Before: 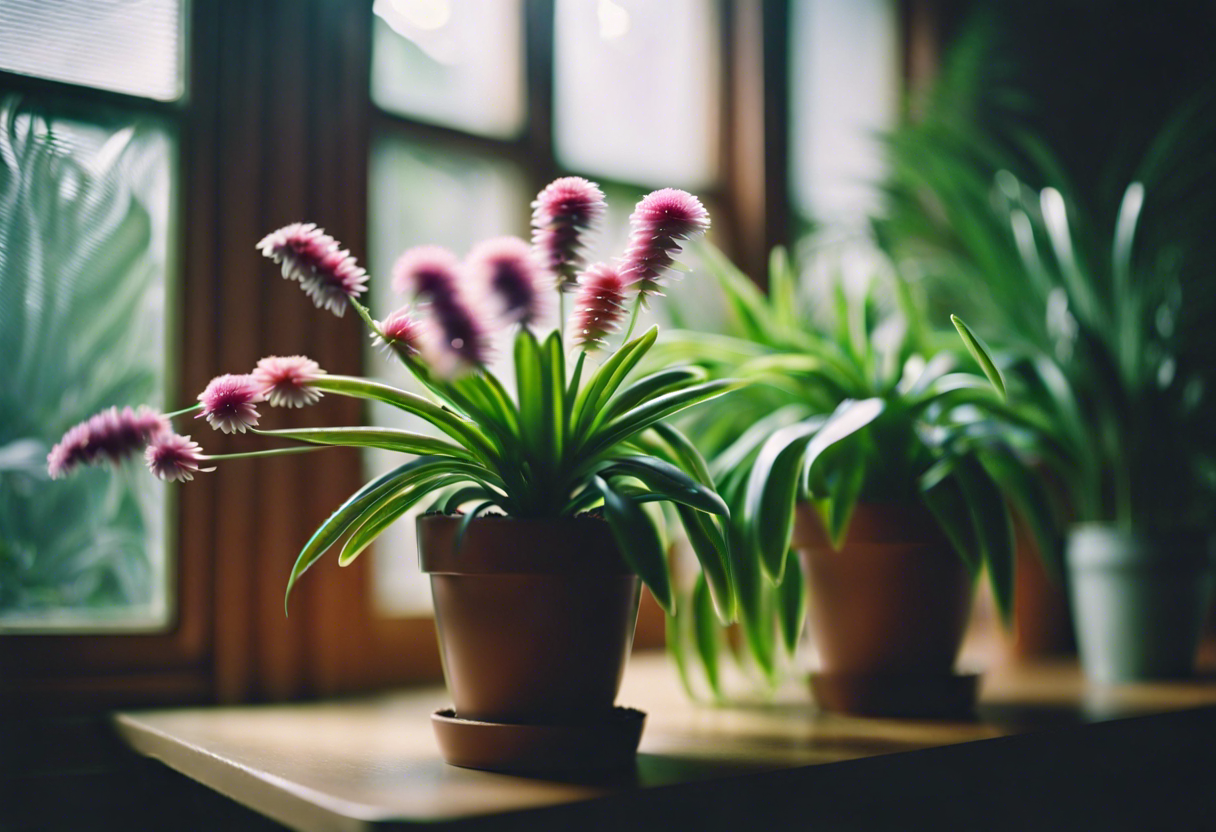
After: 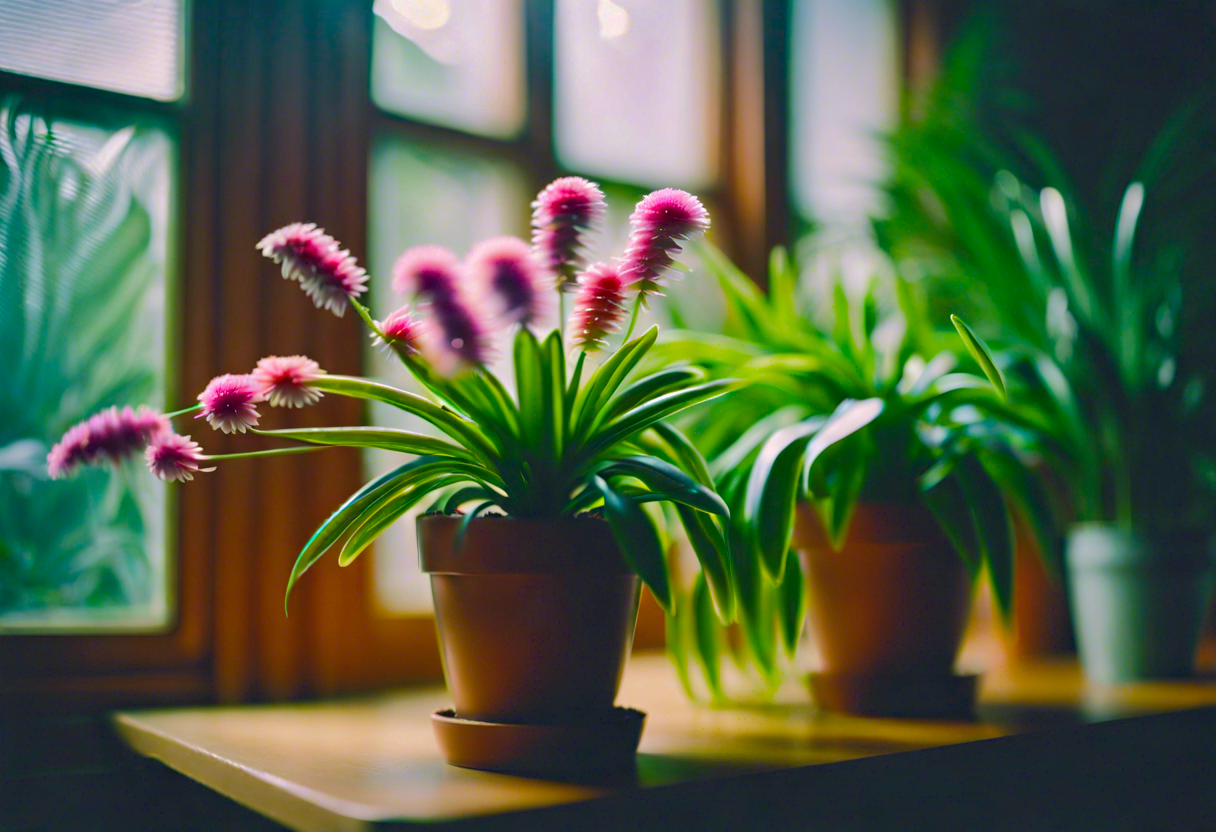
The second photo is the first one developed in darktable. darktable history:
color balance rgb: highlights gain › chroma 0.256%, highlights gain › hue 330°, global offset › hue 168.88°, perceptual saturation grading › global saturation 25.547%, global vibrance 50.425%
shadows and highlights: shadows 39.96, highlights -59.83
